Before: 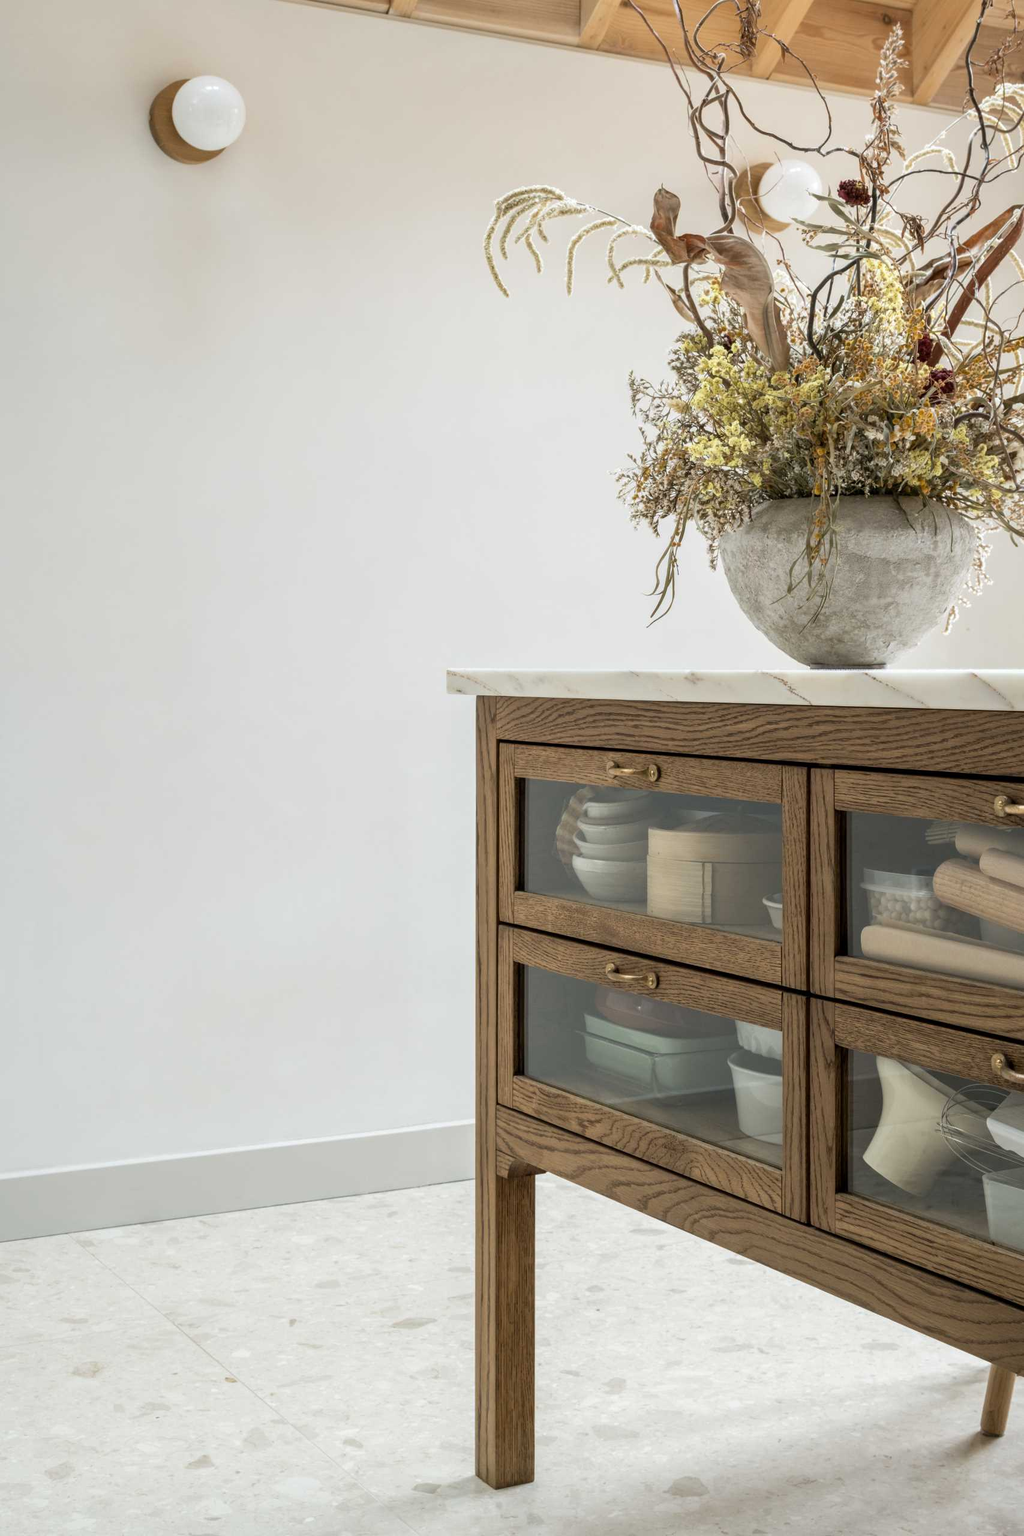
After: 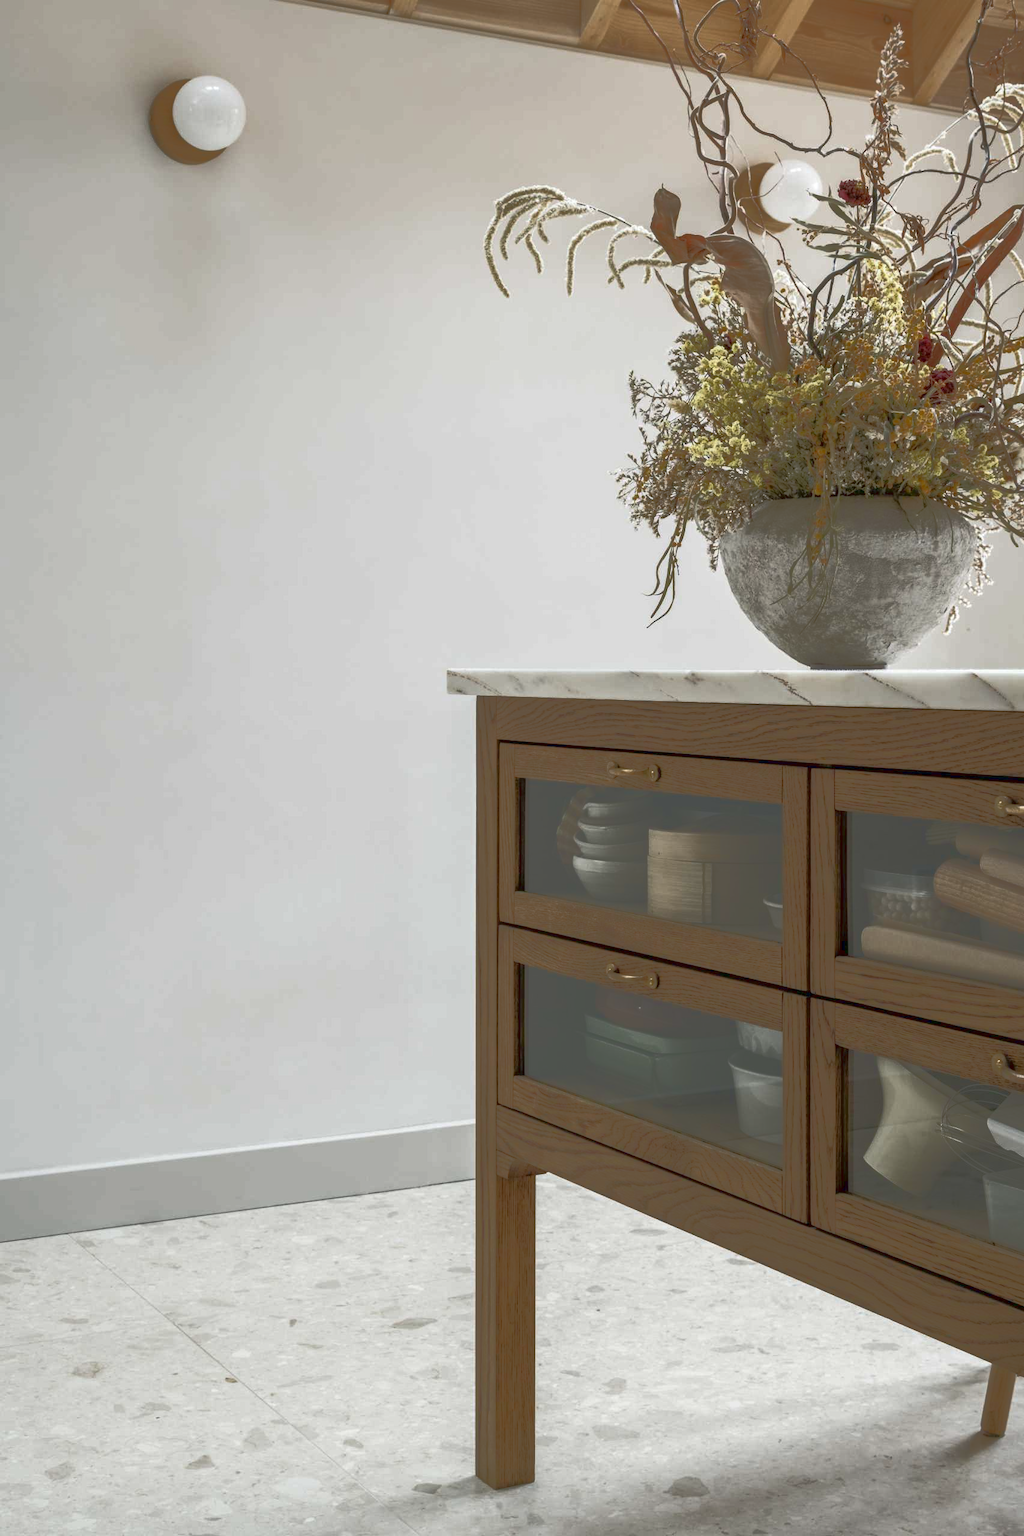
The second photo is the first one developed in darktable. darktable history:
tone curve: curves: ch0 [(0, 0) (0.003, 0.032) (0.53, 0.368) (0.901, 0.866) (1, 1)]
